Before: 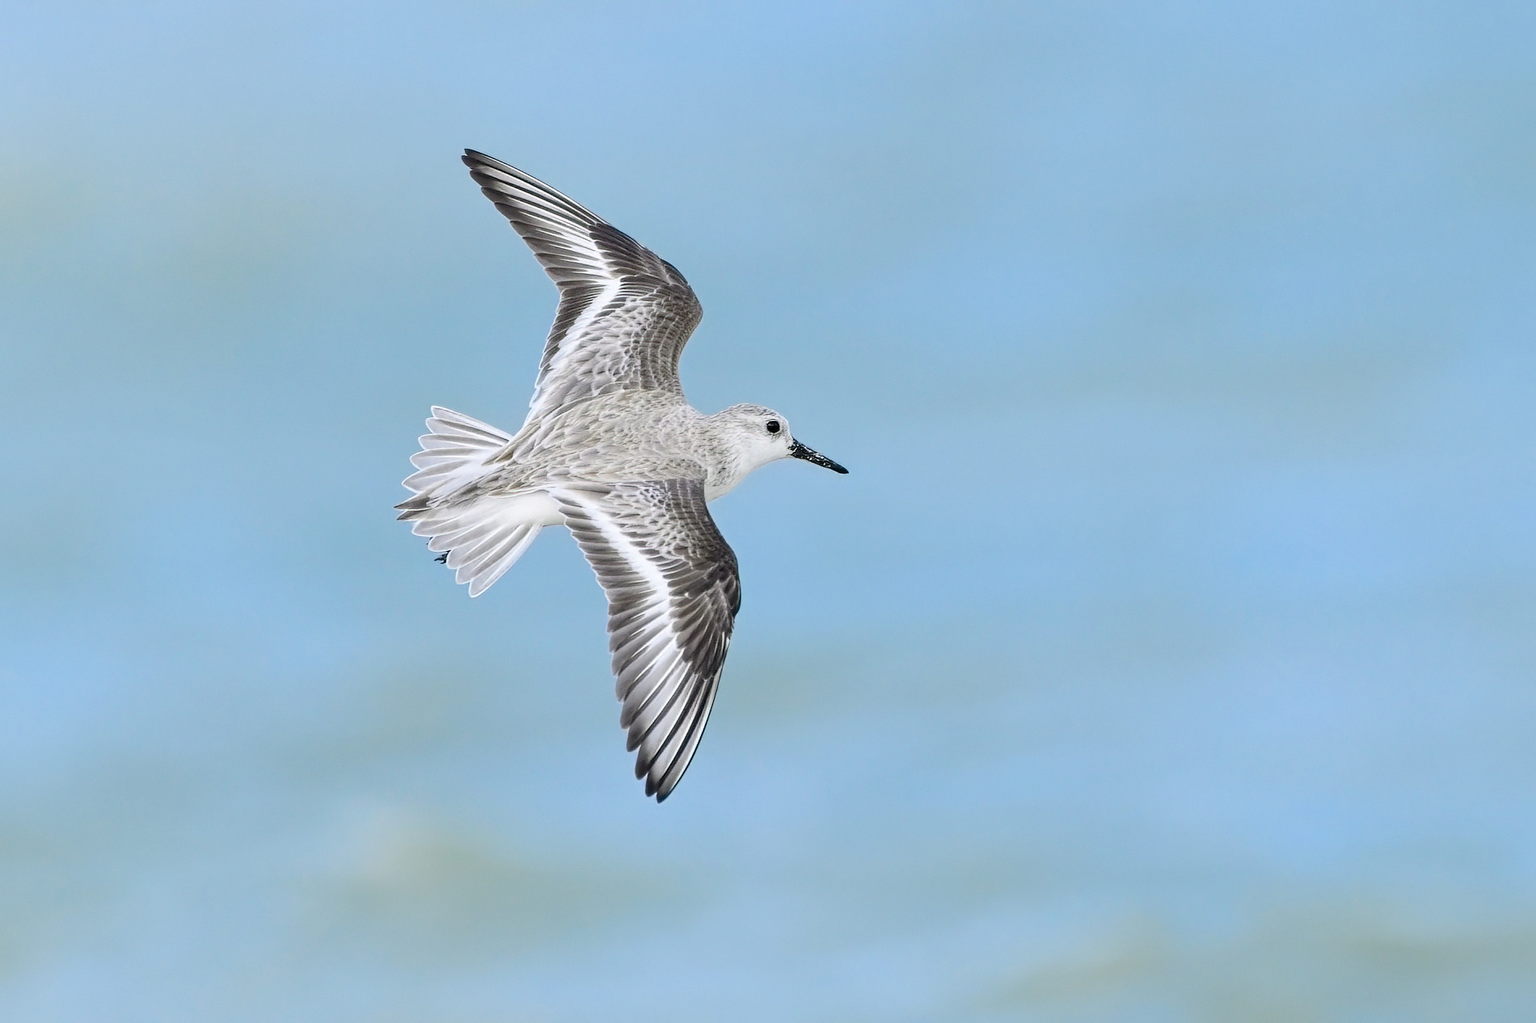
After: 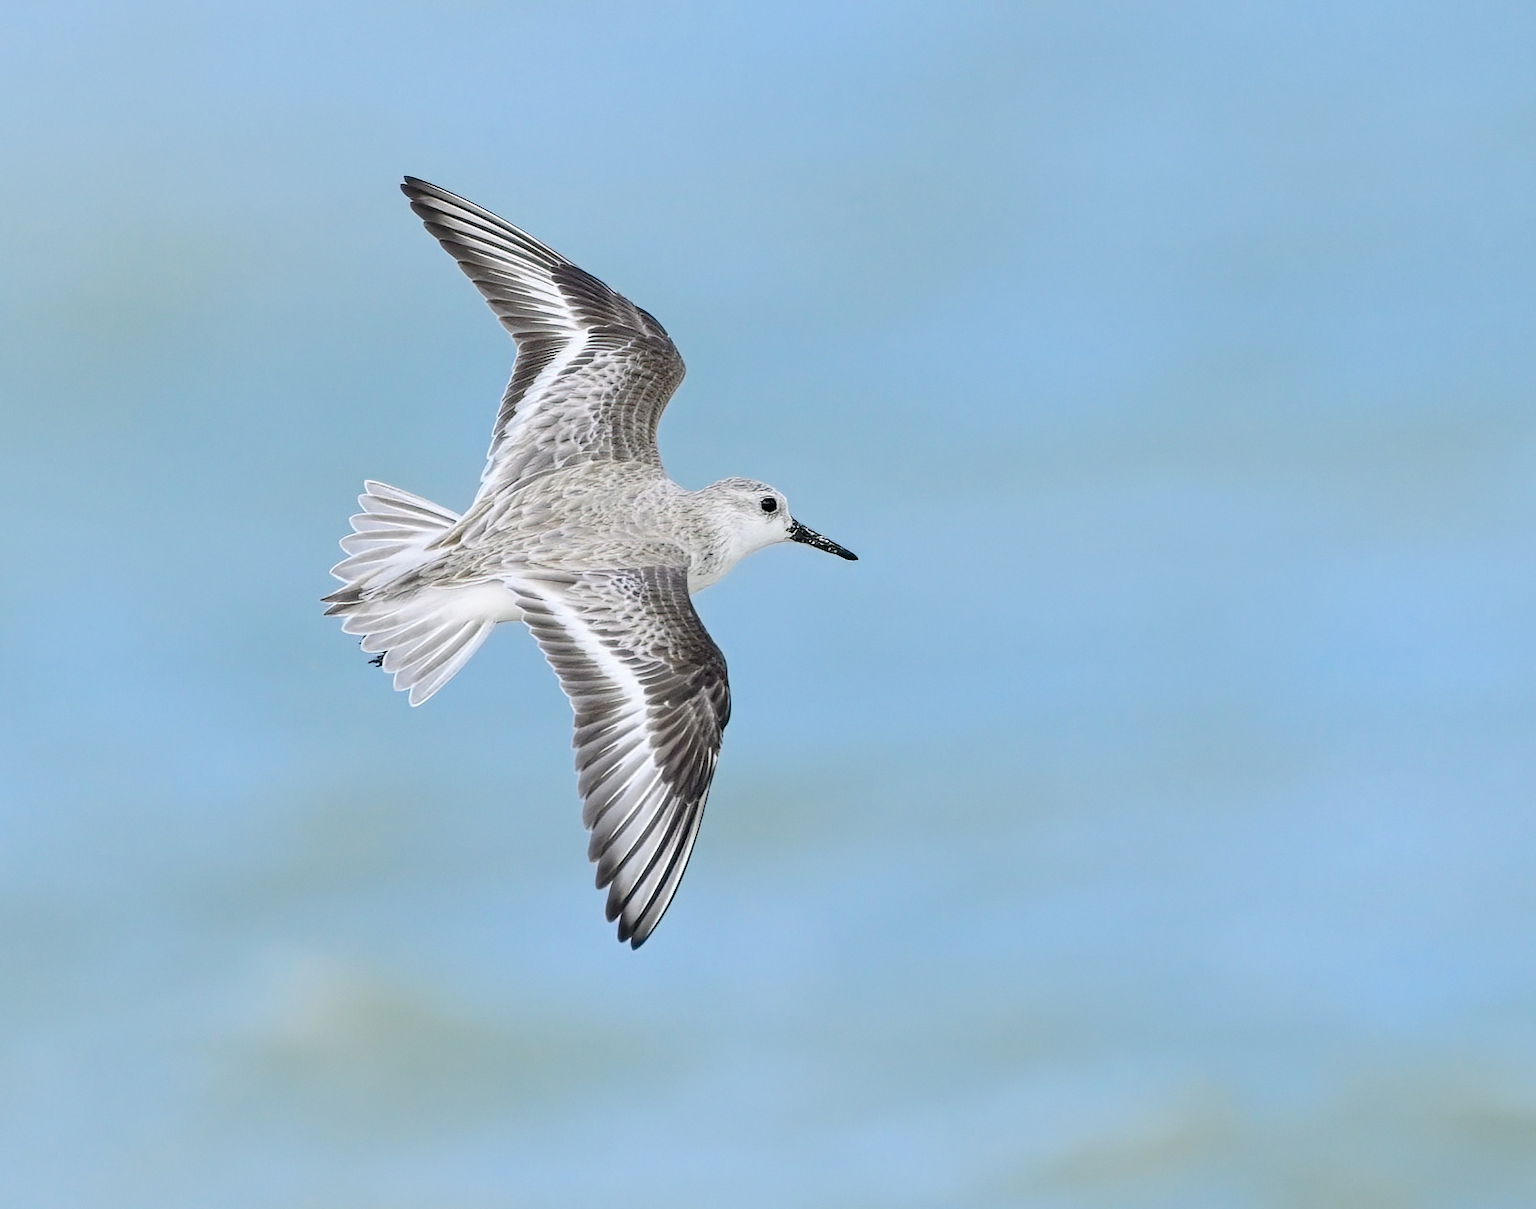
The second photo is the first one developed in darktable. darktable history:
crop: left 8.046%, right 7.362%
